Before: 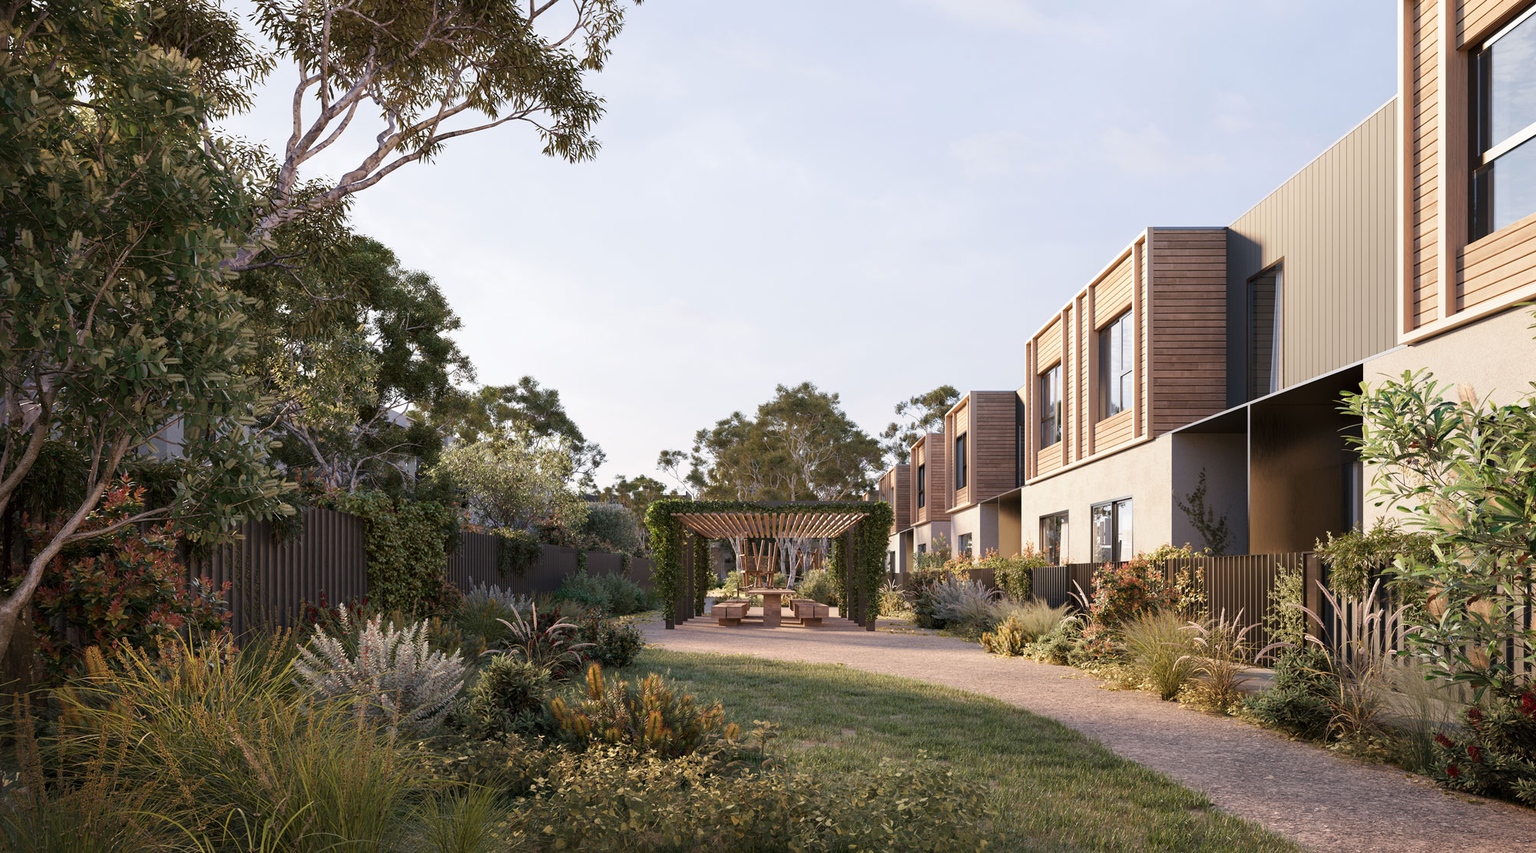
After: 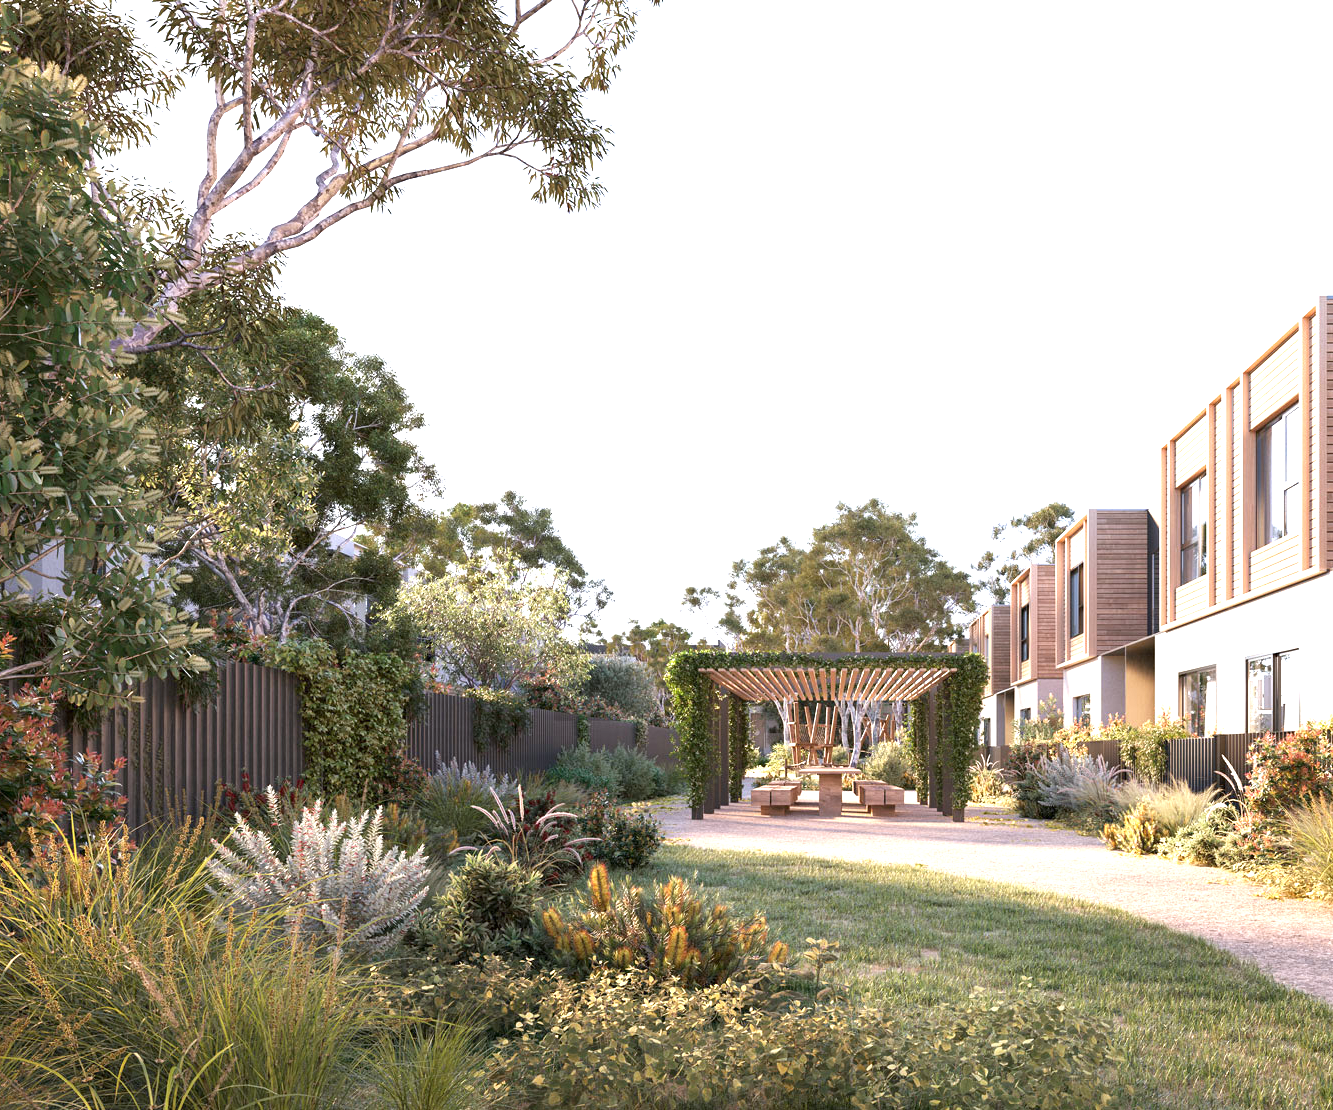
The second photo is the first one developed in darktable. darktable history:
white balance: red 0.983, blue 1.036
exposure: exposure 1.25 EV, compensate exposure bias true, compensate highlight preservation false
crop and rotate: left 8.786%, right 24.548%
